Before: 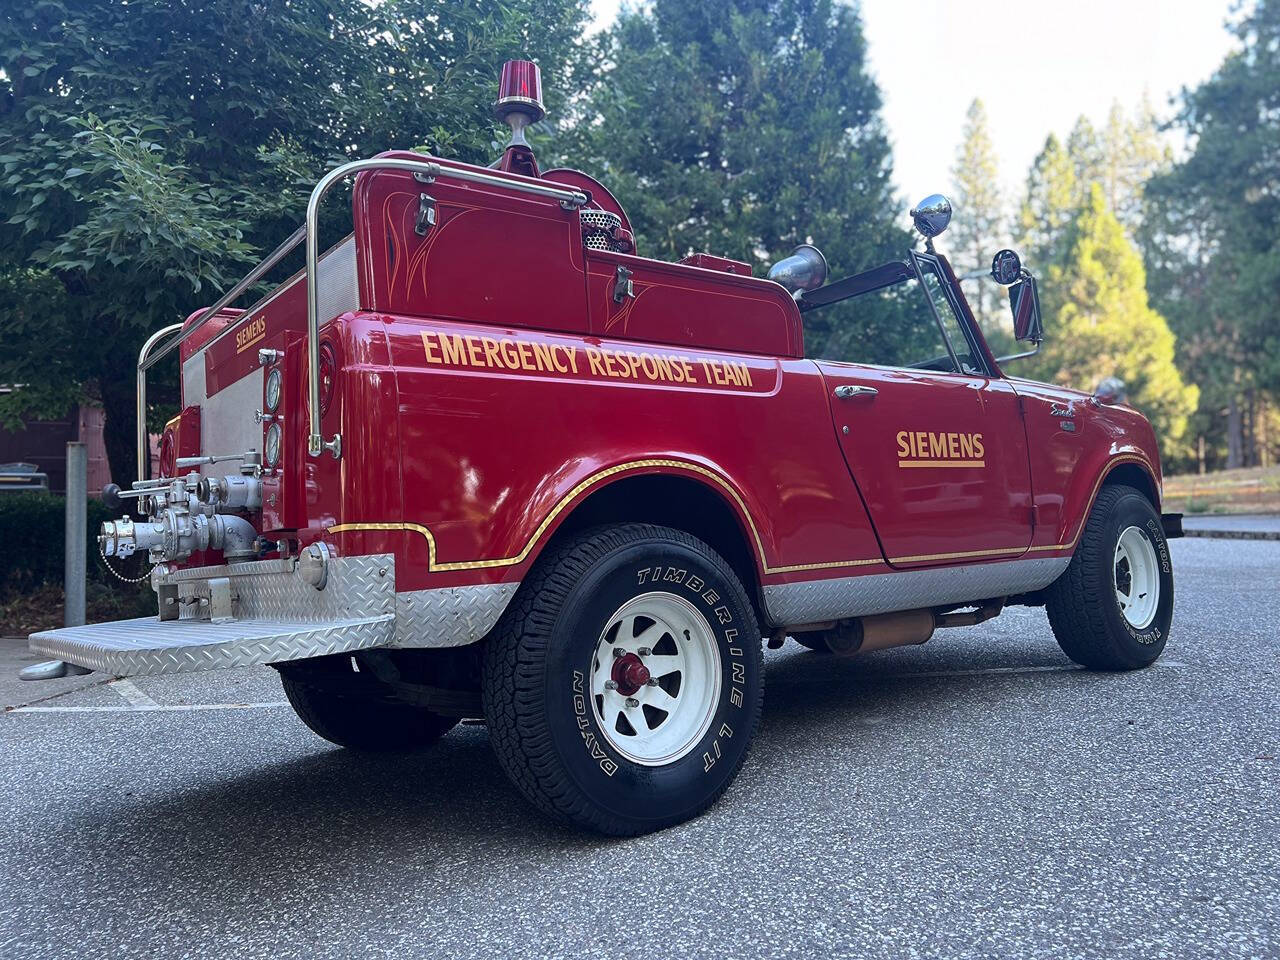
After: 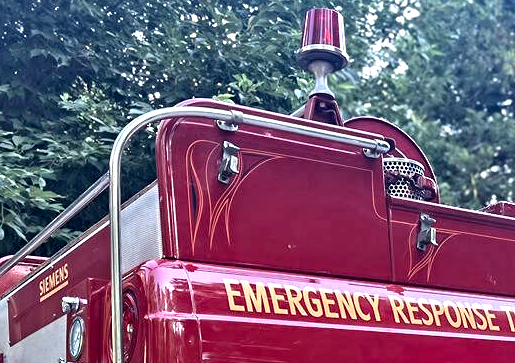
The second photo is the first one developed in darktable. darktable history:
exposure: exposure 0.605 EV, compensate exposure bias true, compensate highlight preservation false
crop: left 15.46%, top 5.43%, right 44.258%, bottom 56.692%
contrast equalizer: octaves 7, y [[0.511, 0.558, 0.631, 0.632, 0.559, 0.512], [0.5 ×6], [0.507, 0.559, 0.627, 0.644, 0.647, 0.647], [0 ×6], [0 ×6]]
local contrast: mode bilateral grid, contrast 19, coarseness 50, detail 119%, midtone range 0.2
